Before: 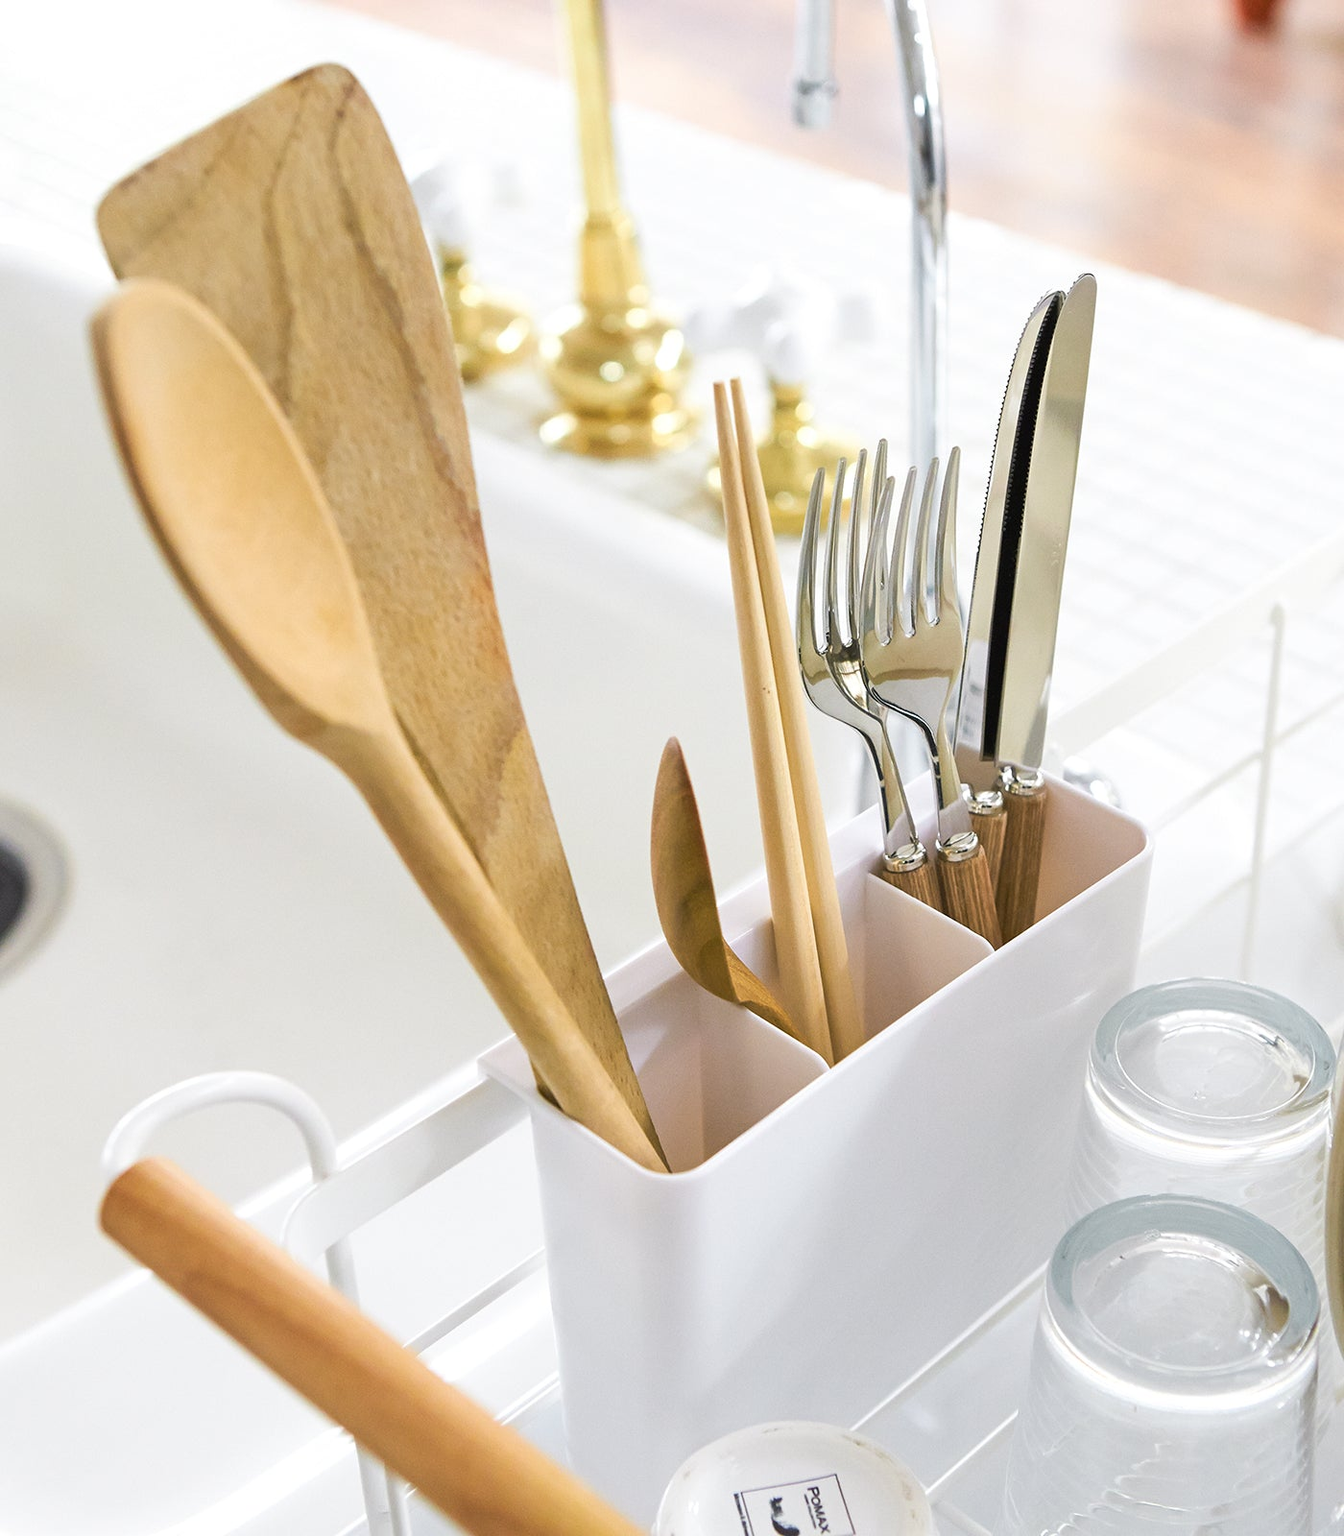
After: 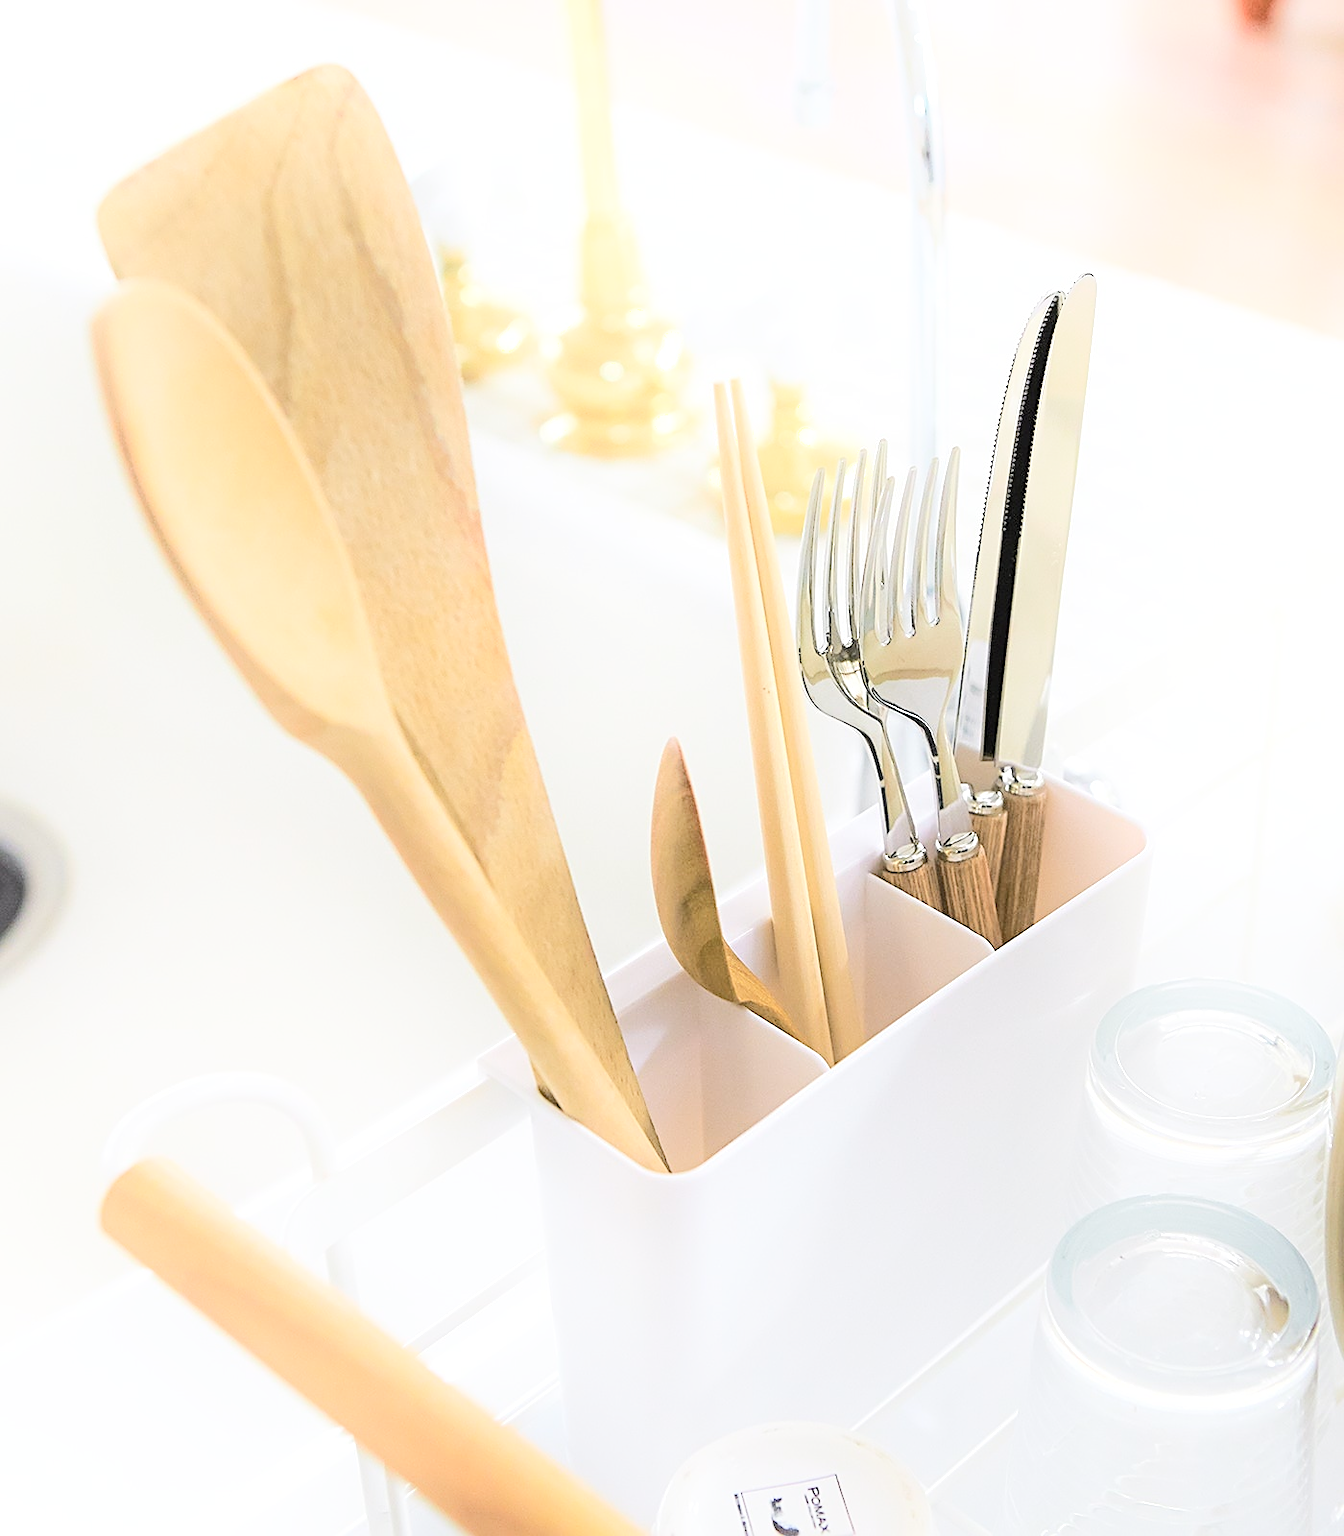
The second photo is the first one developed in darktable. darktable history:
sharpen: amount 0.55
shadows and highlights: highlights 70.7, soften with gaussian
base curve: curves: ch0 [(0, 0) (0.472, 0.508) (1, 1)]
